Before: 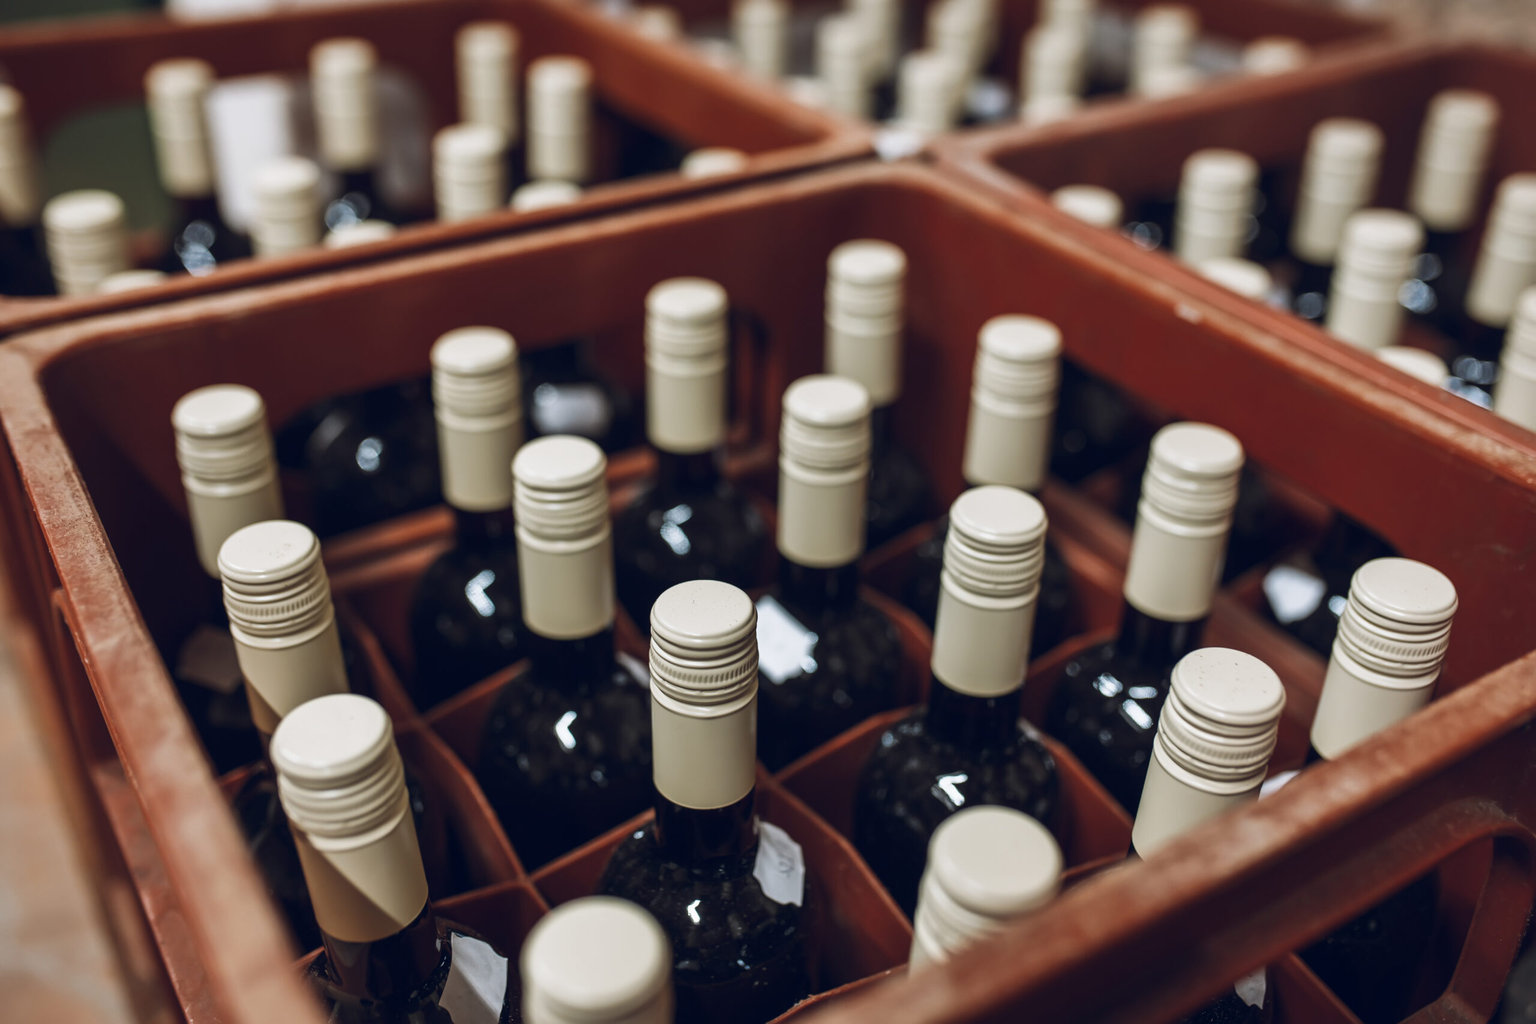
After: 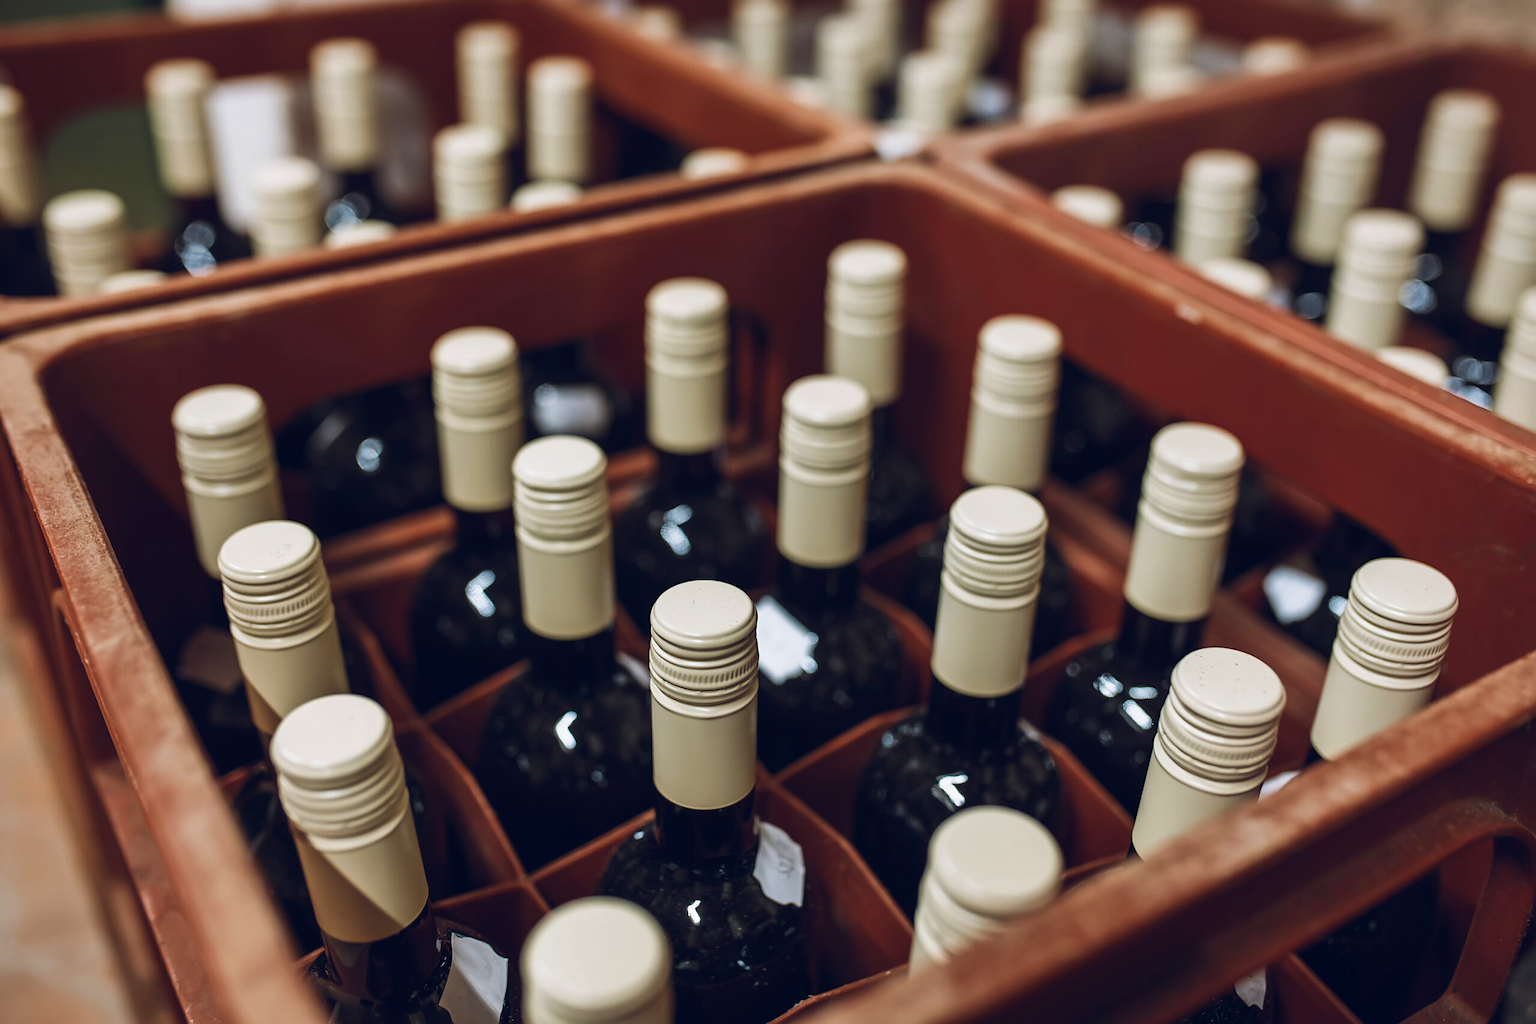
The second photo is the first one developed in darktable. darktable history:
velvia: on, module defaults
sharpen: radius 1.009
